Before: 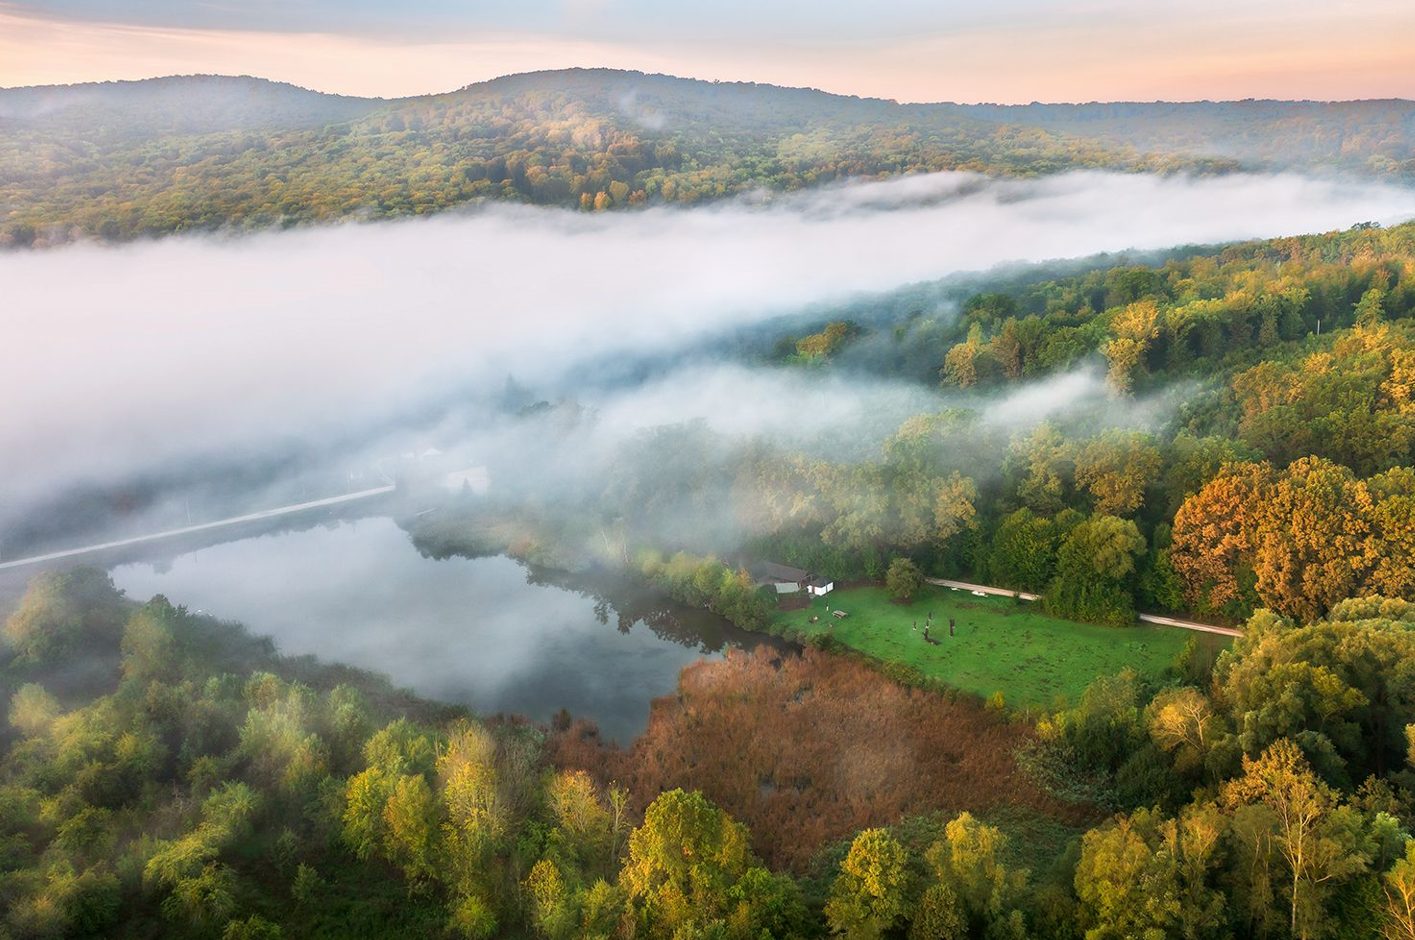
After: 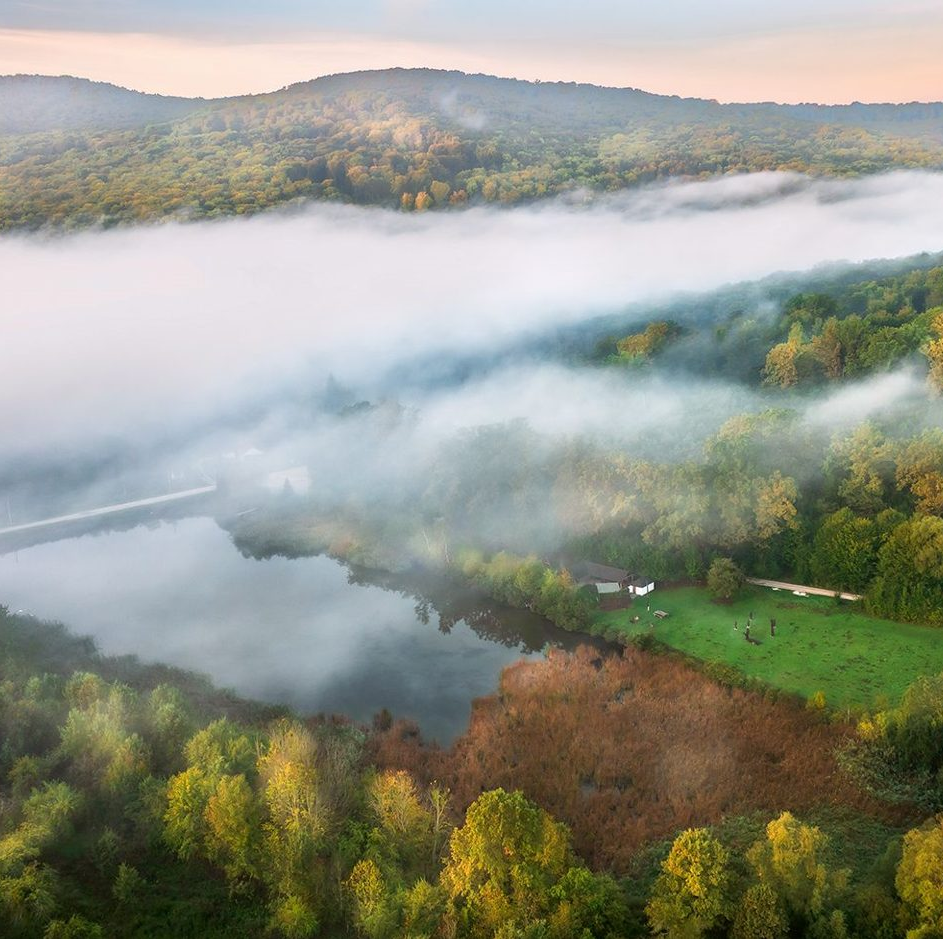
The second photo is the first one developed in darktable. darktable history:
crop and rotate: left 12.664%, right 20.649%
